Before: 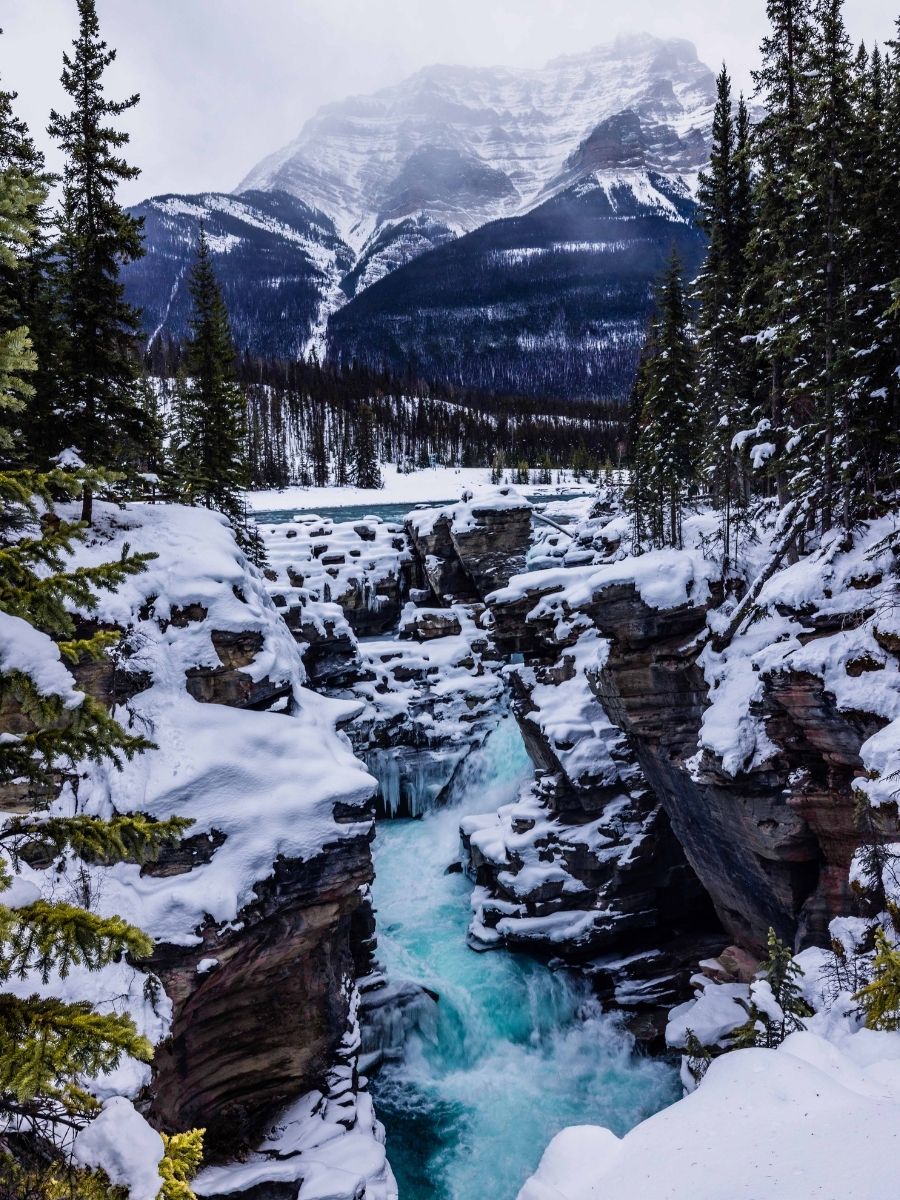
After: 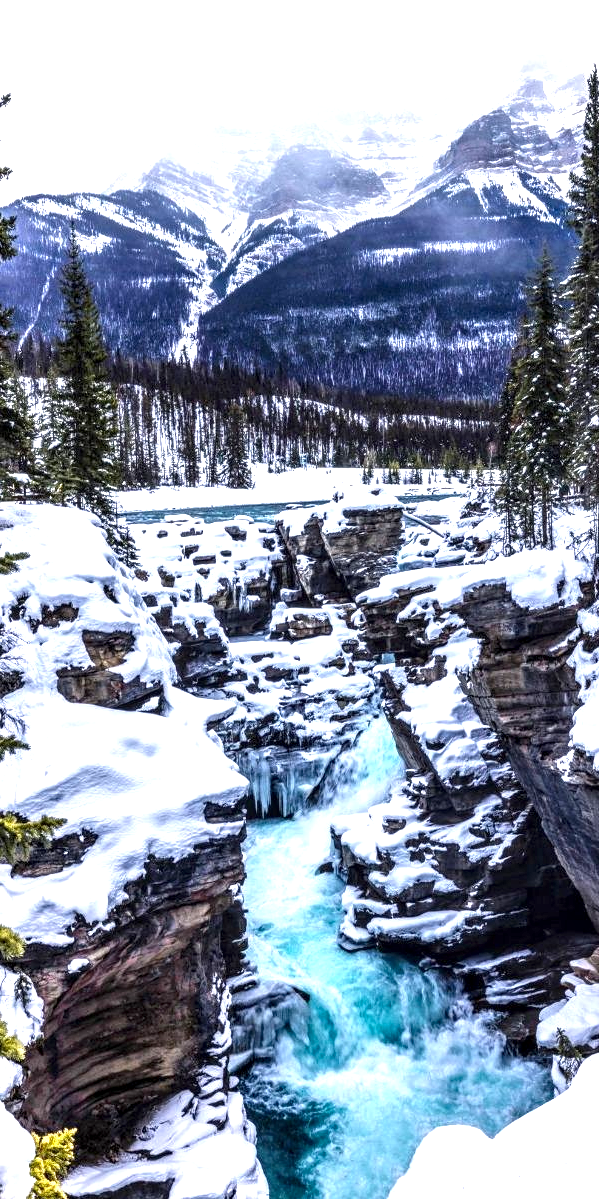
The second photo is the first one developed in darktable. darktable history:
exposure: exposure 1.223 EV, compensate highlight preservation false
crop and rotate: left 14.385%, right 18.948%
local contrast: detail 150%
